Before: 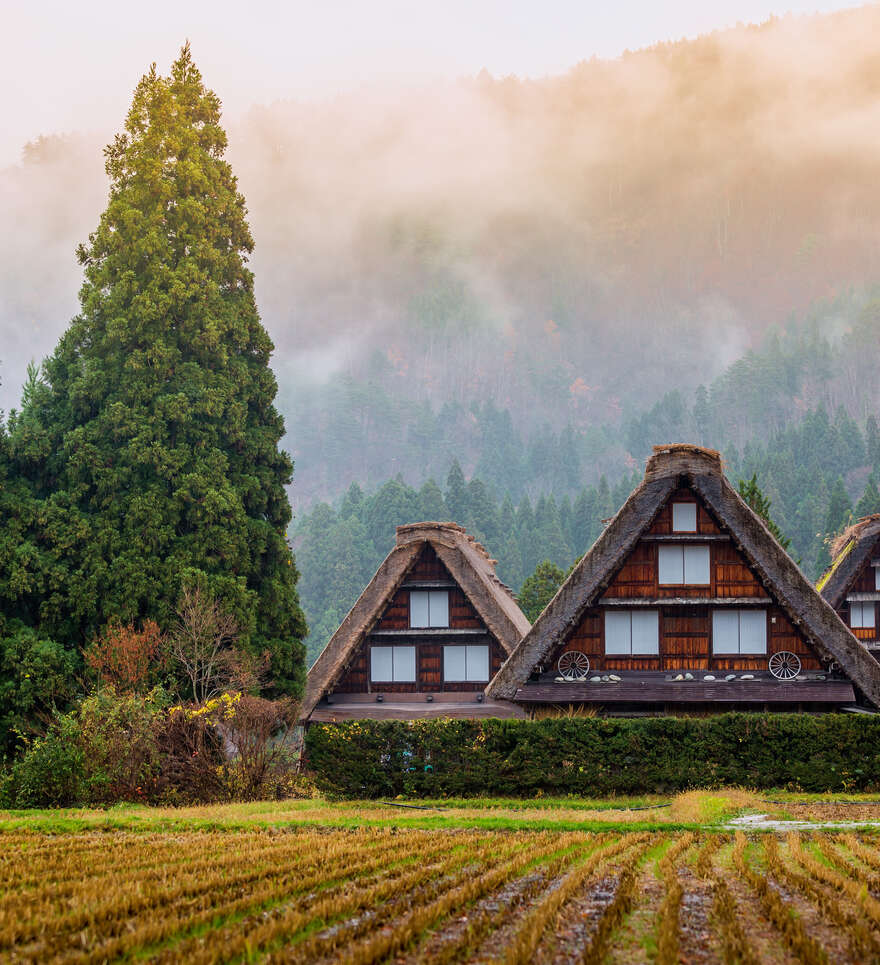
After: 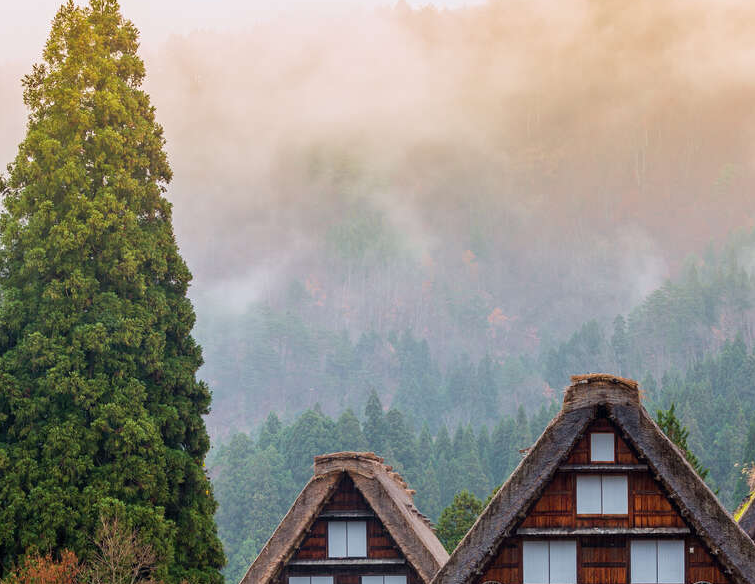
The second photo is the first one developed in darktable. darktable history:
crop and rotate: left 9.324%, top 7.317%, right 4.866%, bottom 32.115%
